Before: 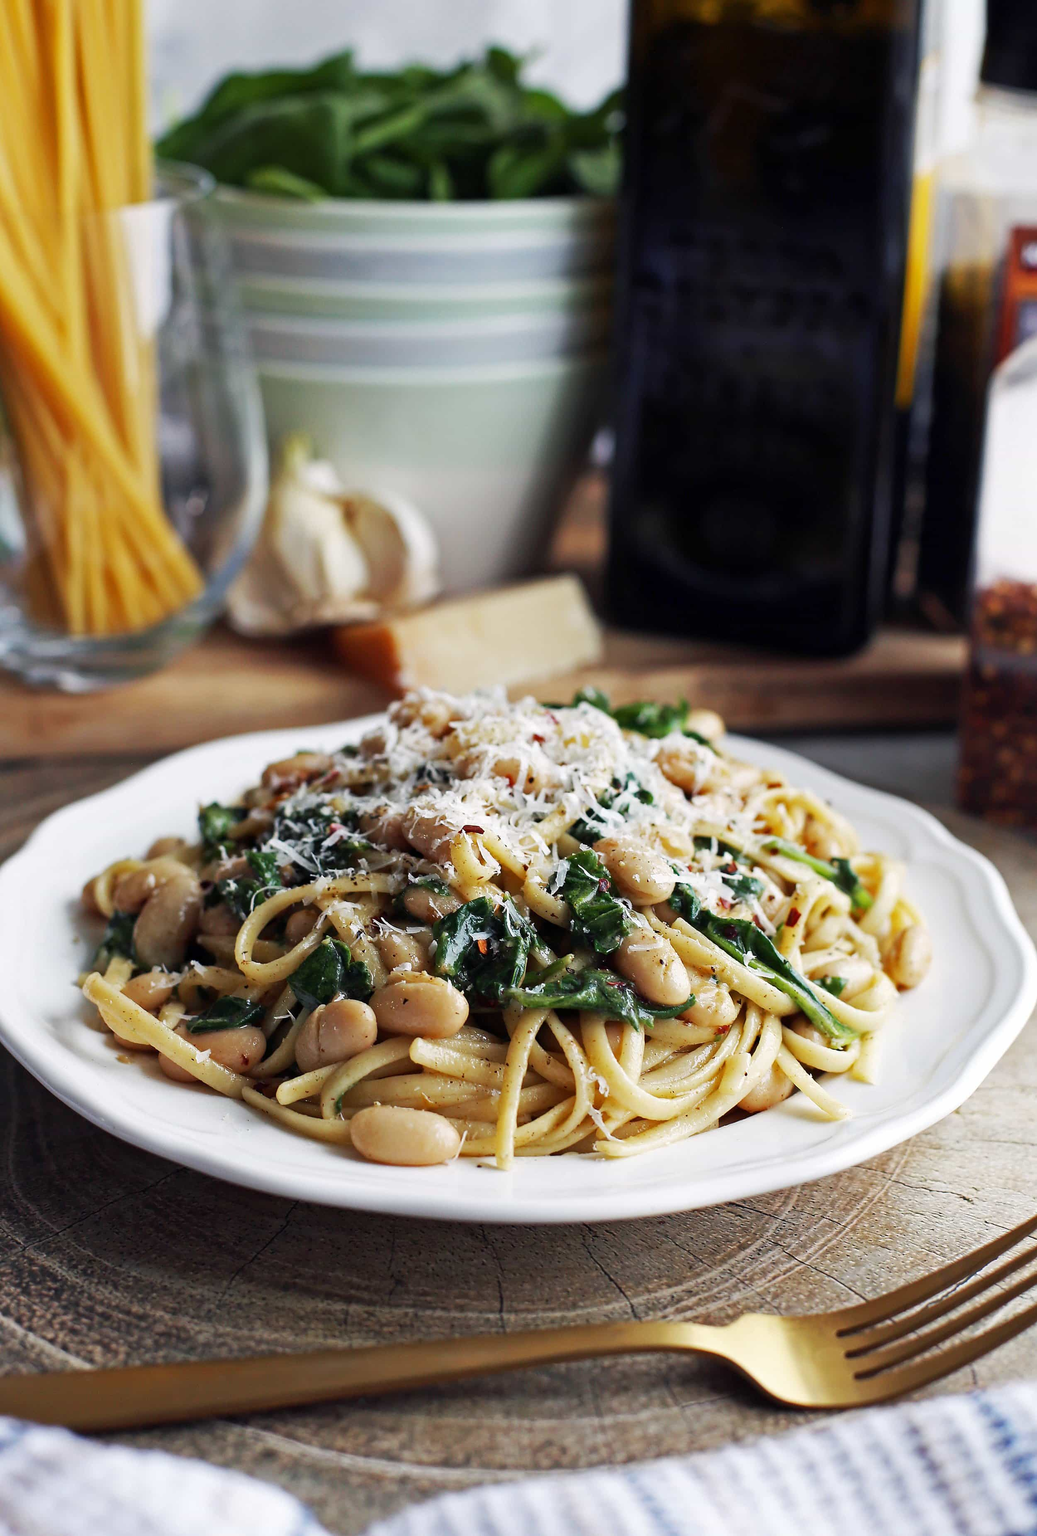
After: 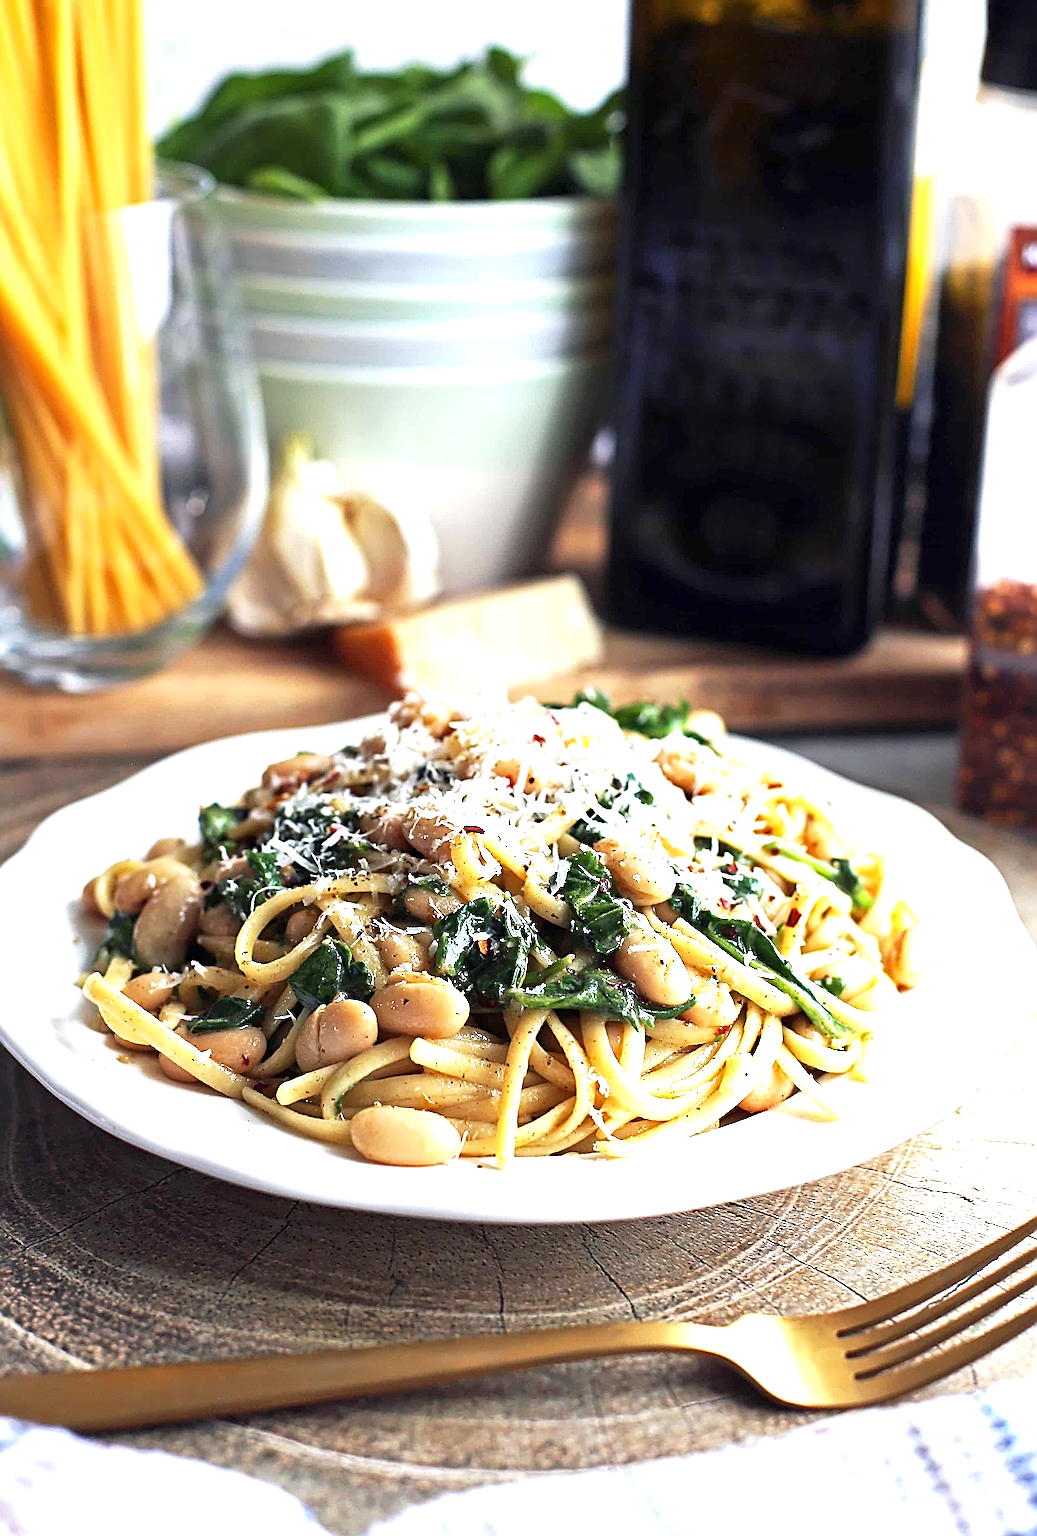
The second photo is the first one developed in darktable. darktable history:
sharpen: radius 3.695, amount 0.945
exposure: exposure 1.067 EV, compensate highlight preservation false
